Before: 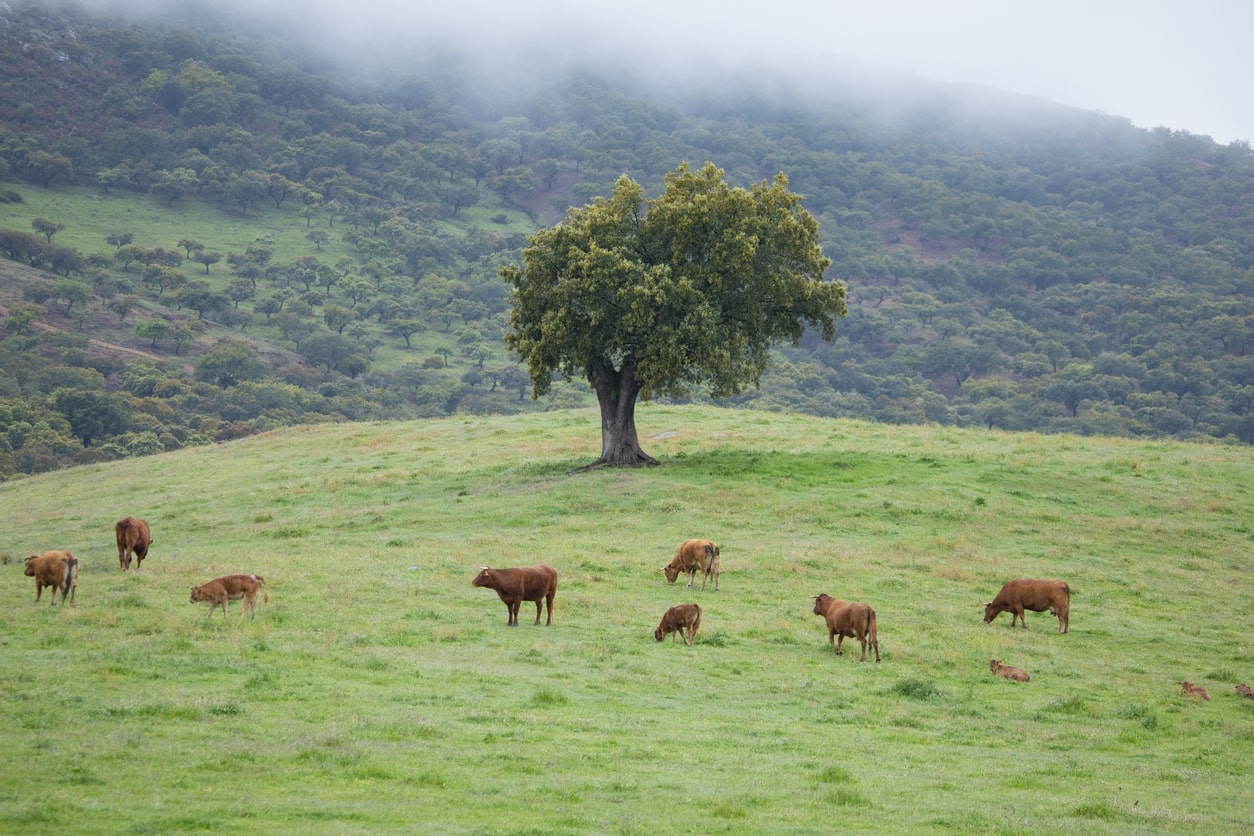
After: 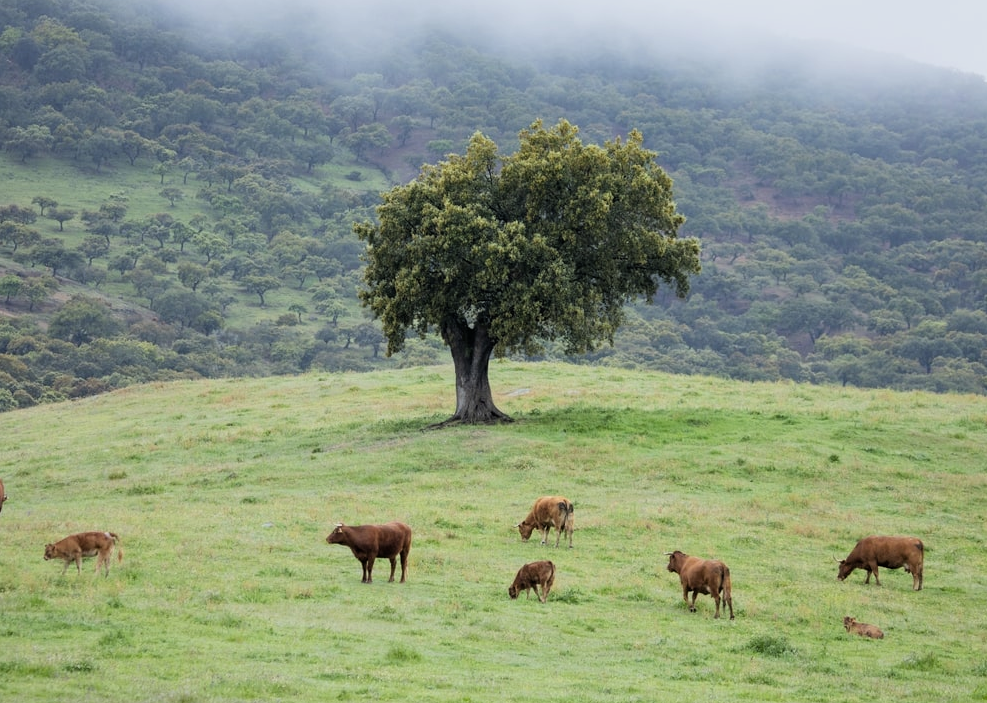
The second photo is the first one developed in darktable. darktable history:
crop: left 11.645%, top 5.183%, right 9.584%, bottom 10.68%
filmic rgb: middle gray luminance 12.91%, black relative exposure -10.07 EV, white relative exposure 3.47 EV, target black luminance 0%, hardness 5.69, latitude 45.02%, contrast 1.217, highlights saturation mix 5.26%, shadows ↔ highlights balance 27.28%, color science v6 (2022)
